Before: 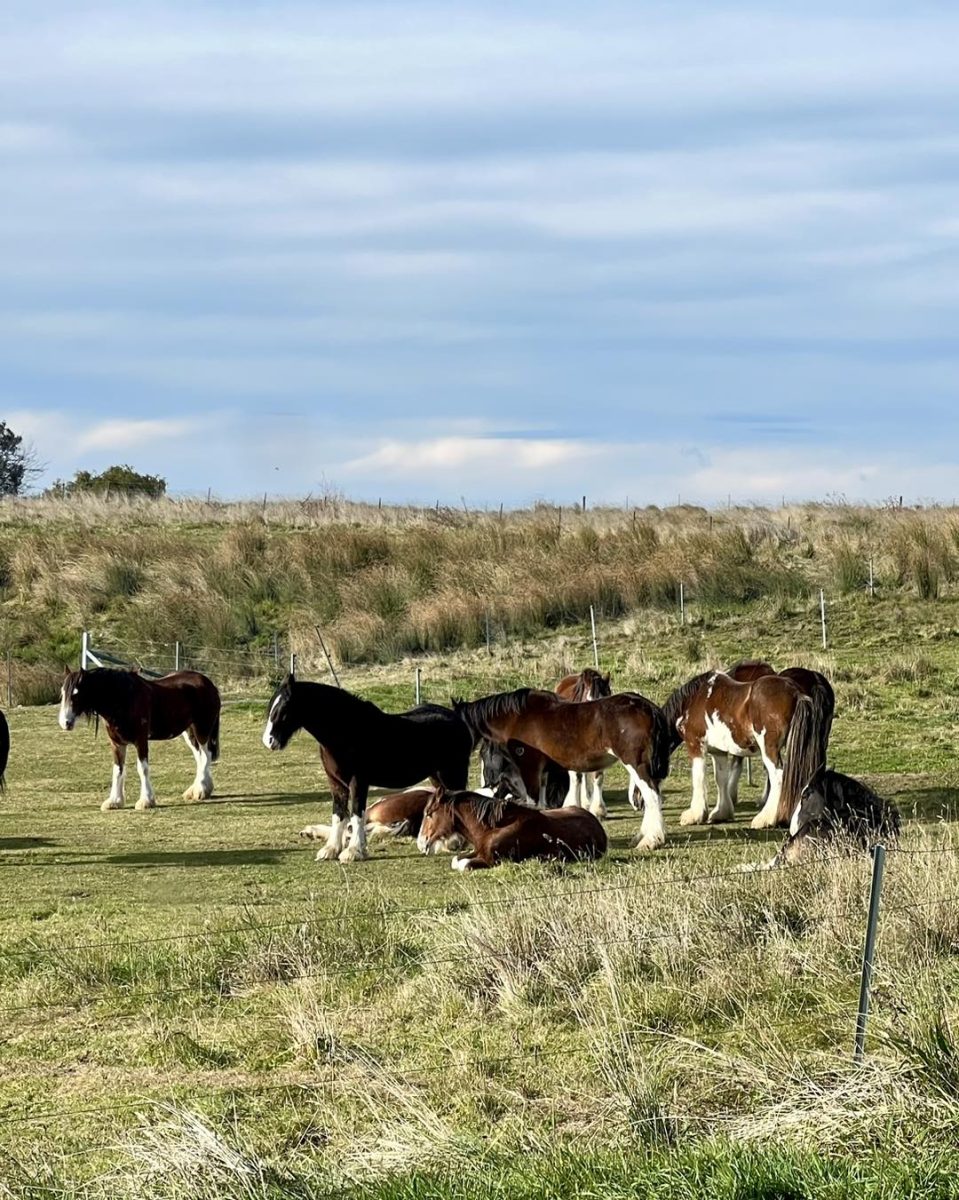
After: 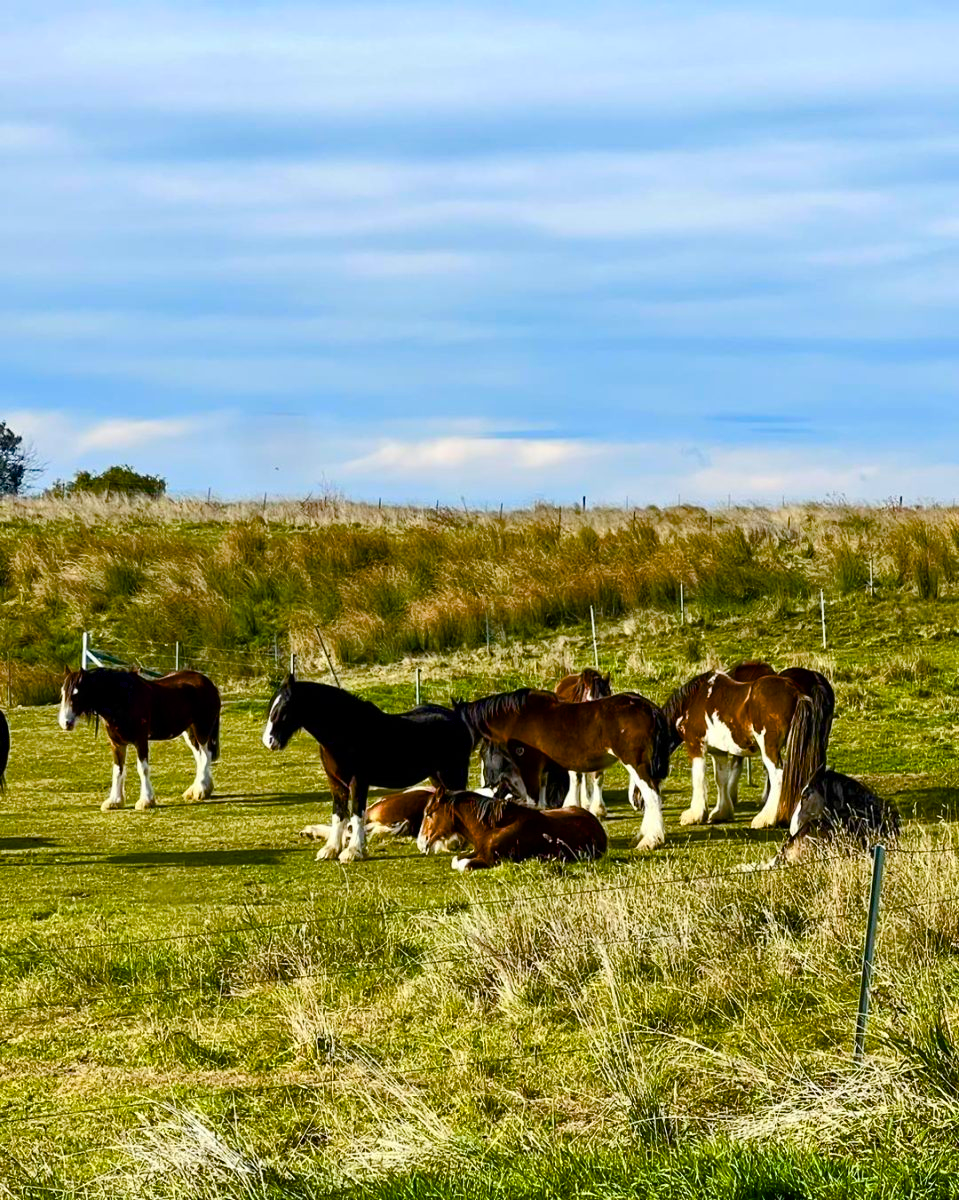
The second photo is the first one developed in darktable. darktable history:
color balance rgb: linear chroma grading › global chroma 49.965%, perceptual saturation grading › global saturation 20%, perceptual saturation grading › highlights -25.372%, perceptual saturation grading › shadows 49.537%, global vibrance 16.849%, saturation formula JzAzBz (2021)
